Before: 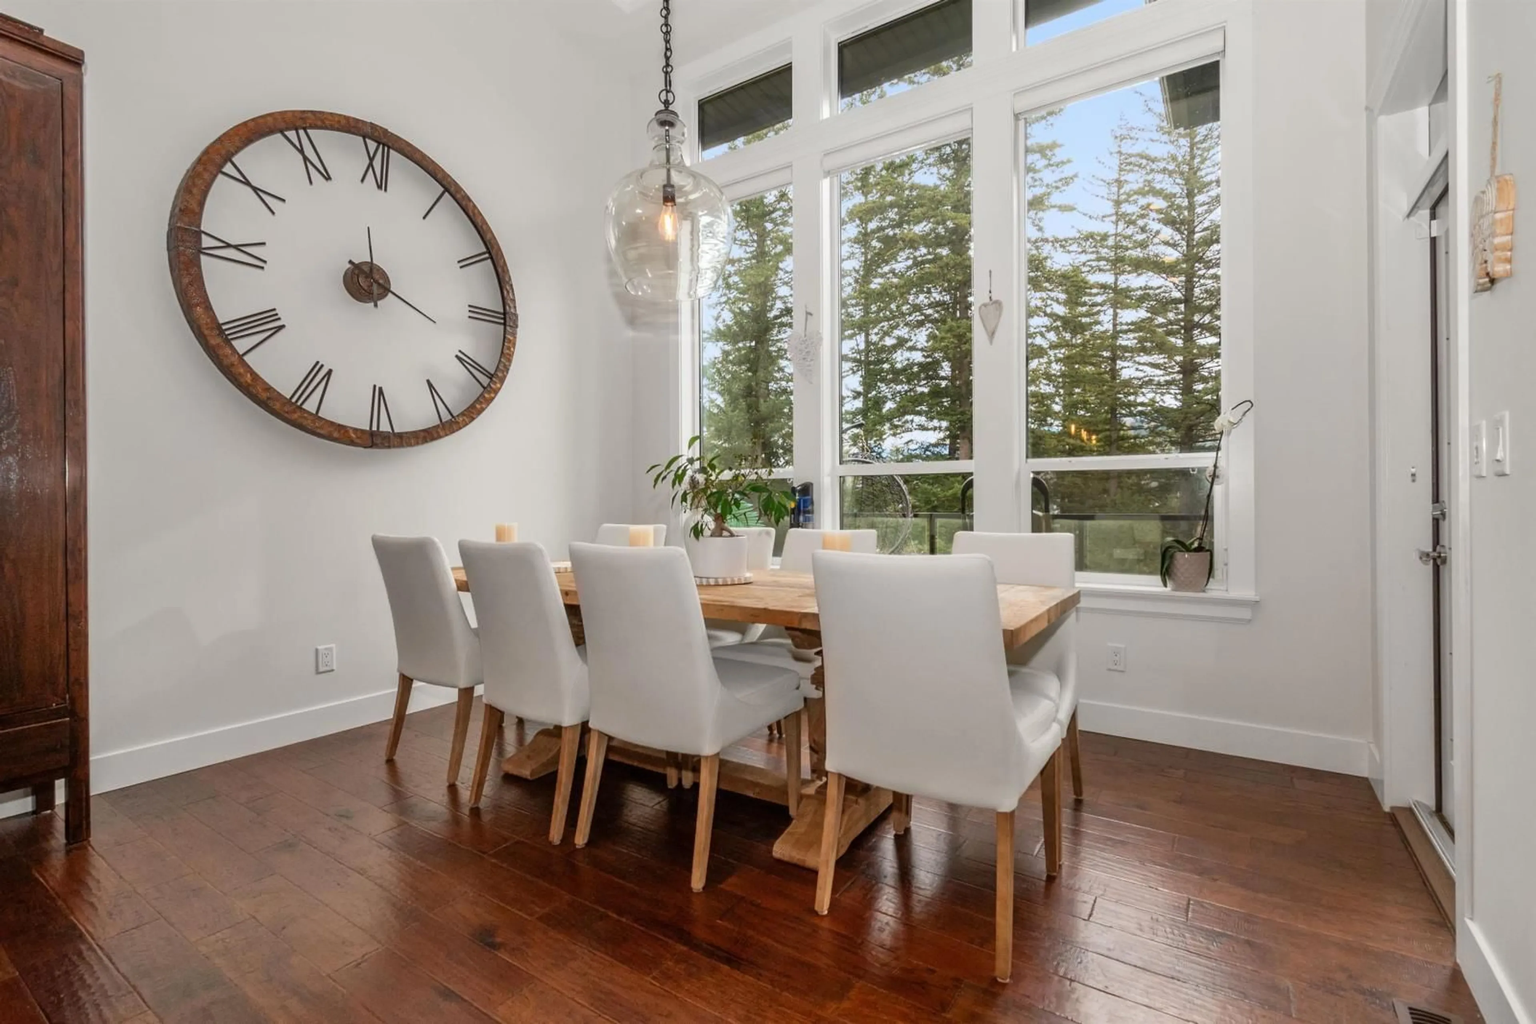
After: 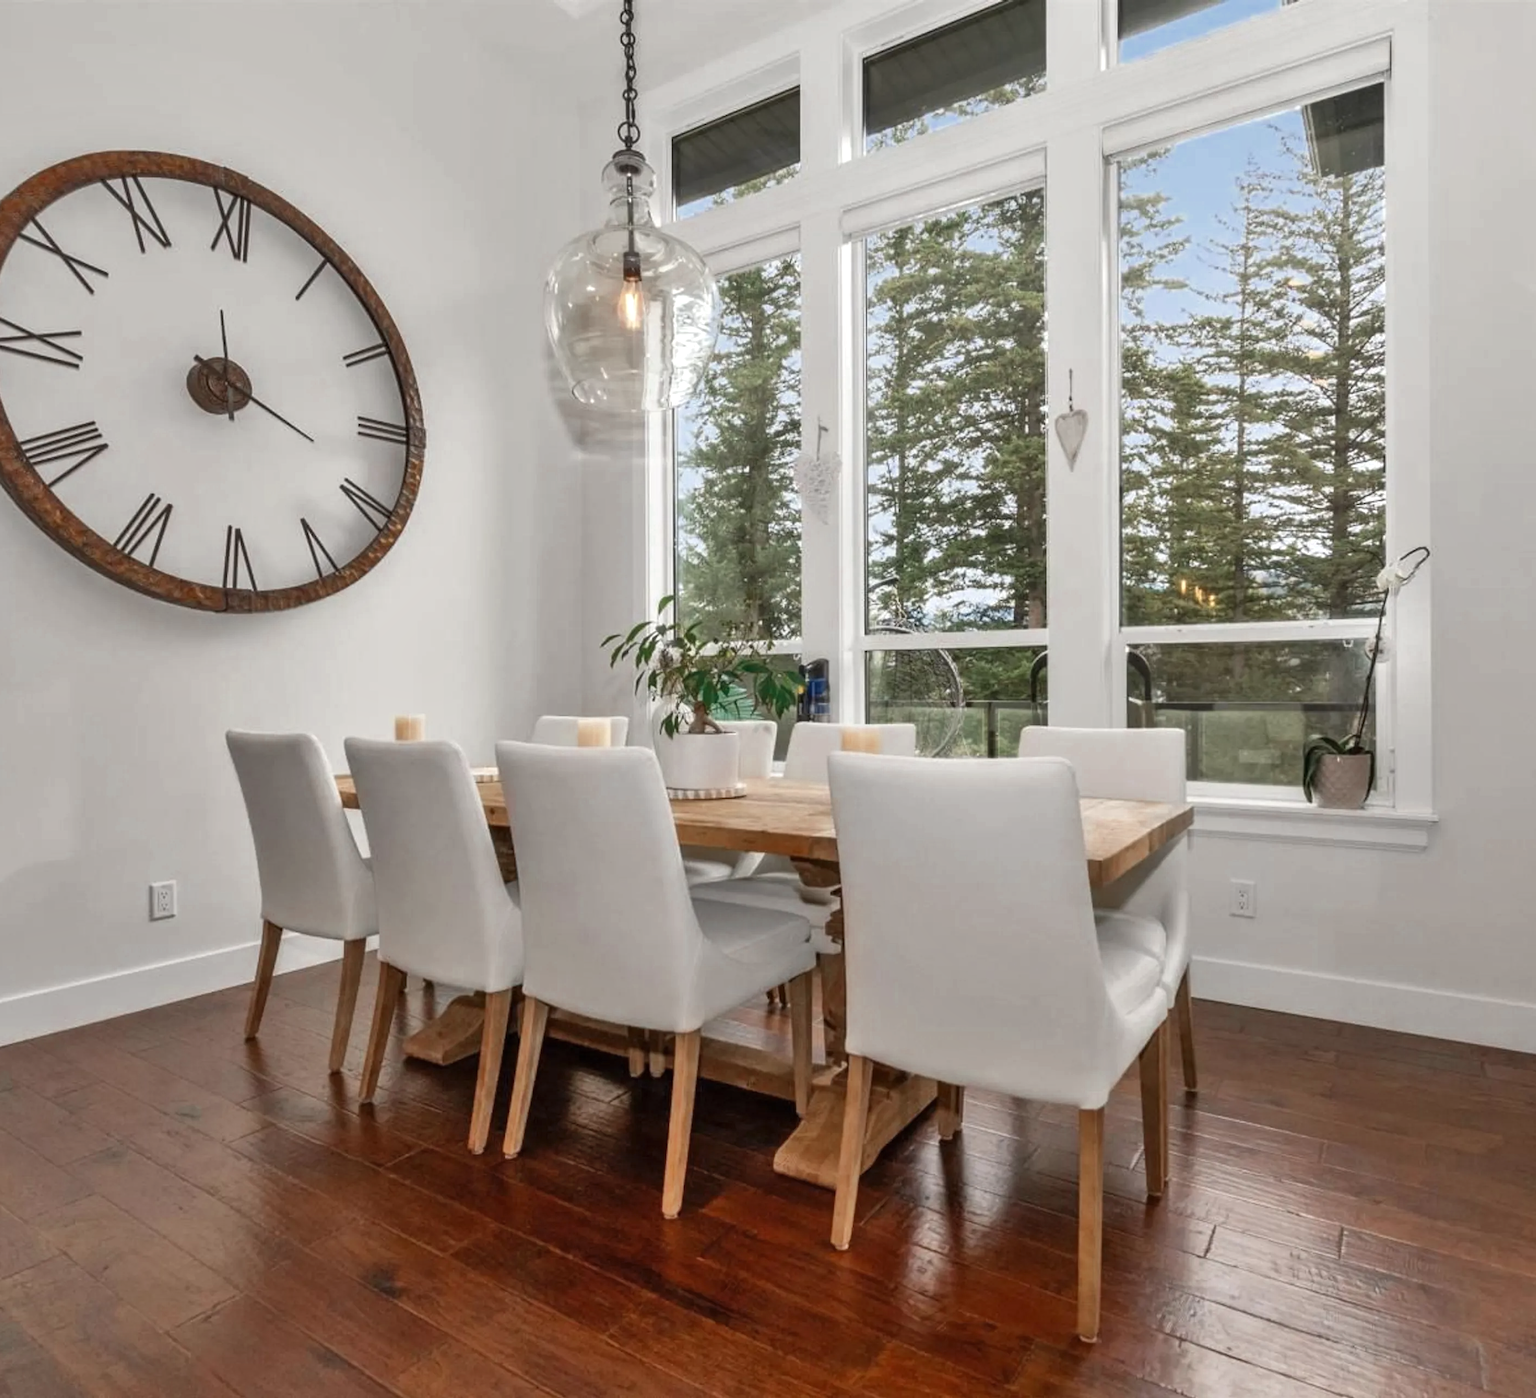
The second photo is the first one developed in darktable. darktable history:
crop: left 13.443%, right 13.31%
color zones: curves: ch0 [(0, 0.5) (0.125, 0.4) (0.25, 0.5) (0.375, 0.4) (0.5, 0.4) (0.625, 0.35) (0.75, 0.35) (0.875, 0.5)]; ch1 [(0, 0.35) (0.125, 0.45) (0.25, 0.35) (0.375, 0.35) (0.5, 0.35) (0.625, 0.35) (0.75, 0.45) (0.875, 0.35)]; ch2 [(0, 0.6) (0.125, 0.5) (0.25, 0.5) (0.375, 0.6) (0.5, 0.6) (0.625, 0.5) (0.75, 0.5) (0.875, 0.5)]
exposure: exposure 0.2 EV, compensate highlight preservation false
shadows and highlights: shadows 49, highlights -41, soften with gaussian
